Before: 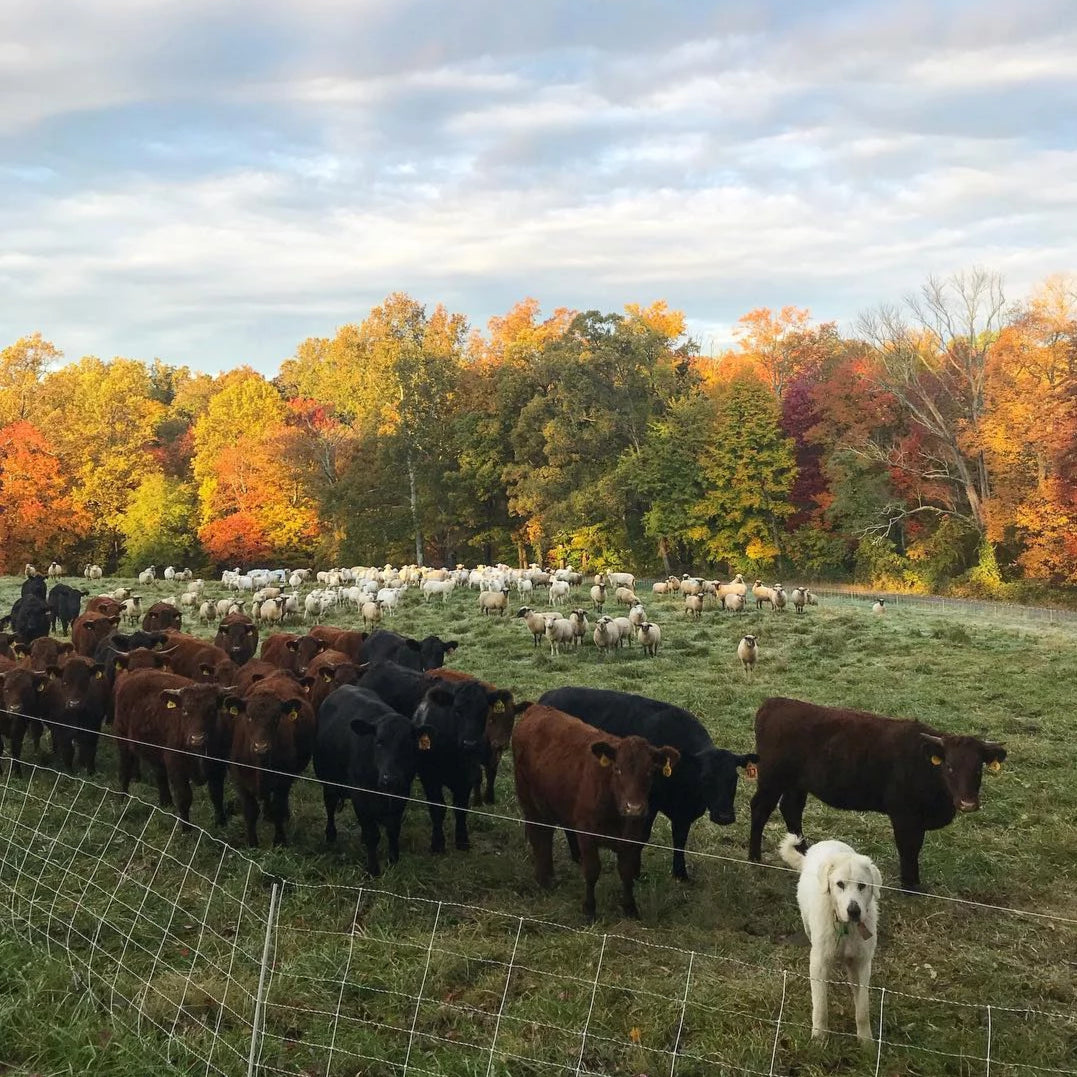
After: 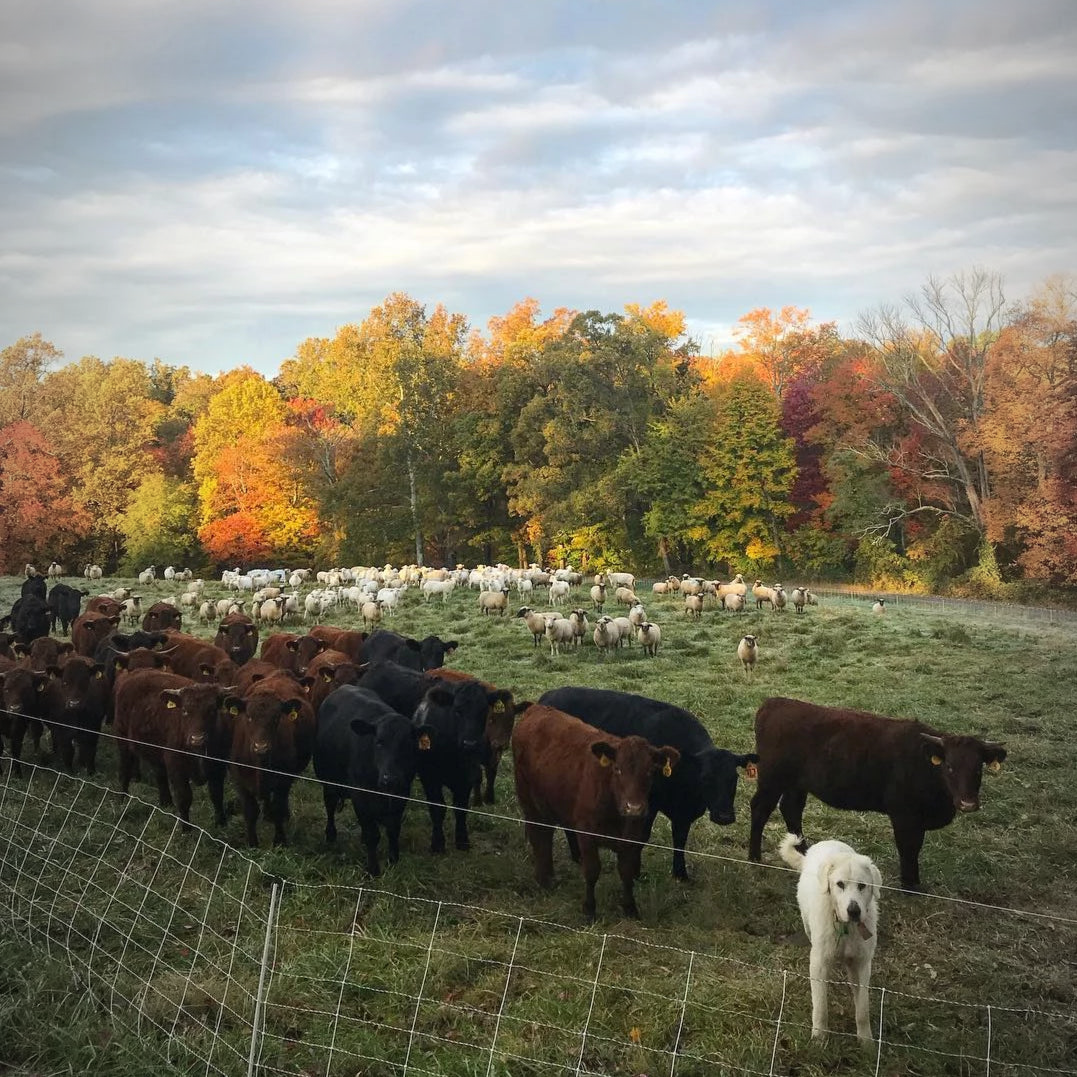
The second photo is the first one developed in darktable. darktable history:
vignetting: fall-off start 96.88%, fall-off radius 100.35%, width/height ratio 0.609
